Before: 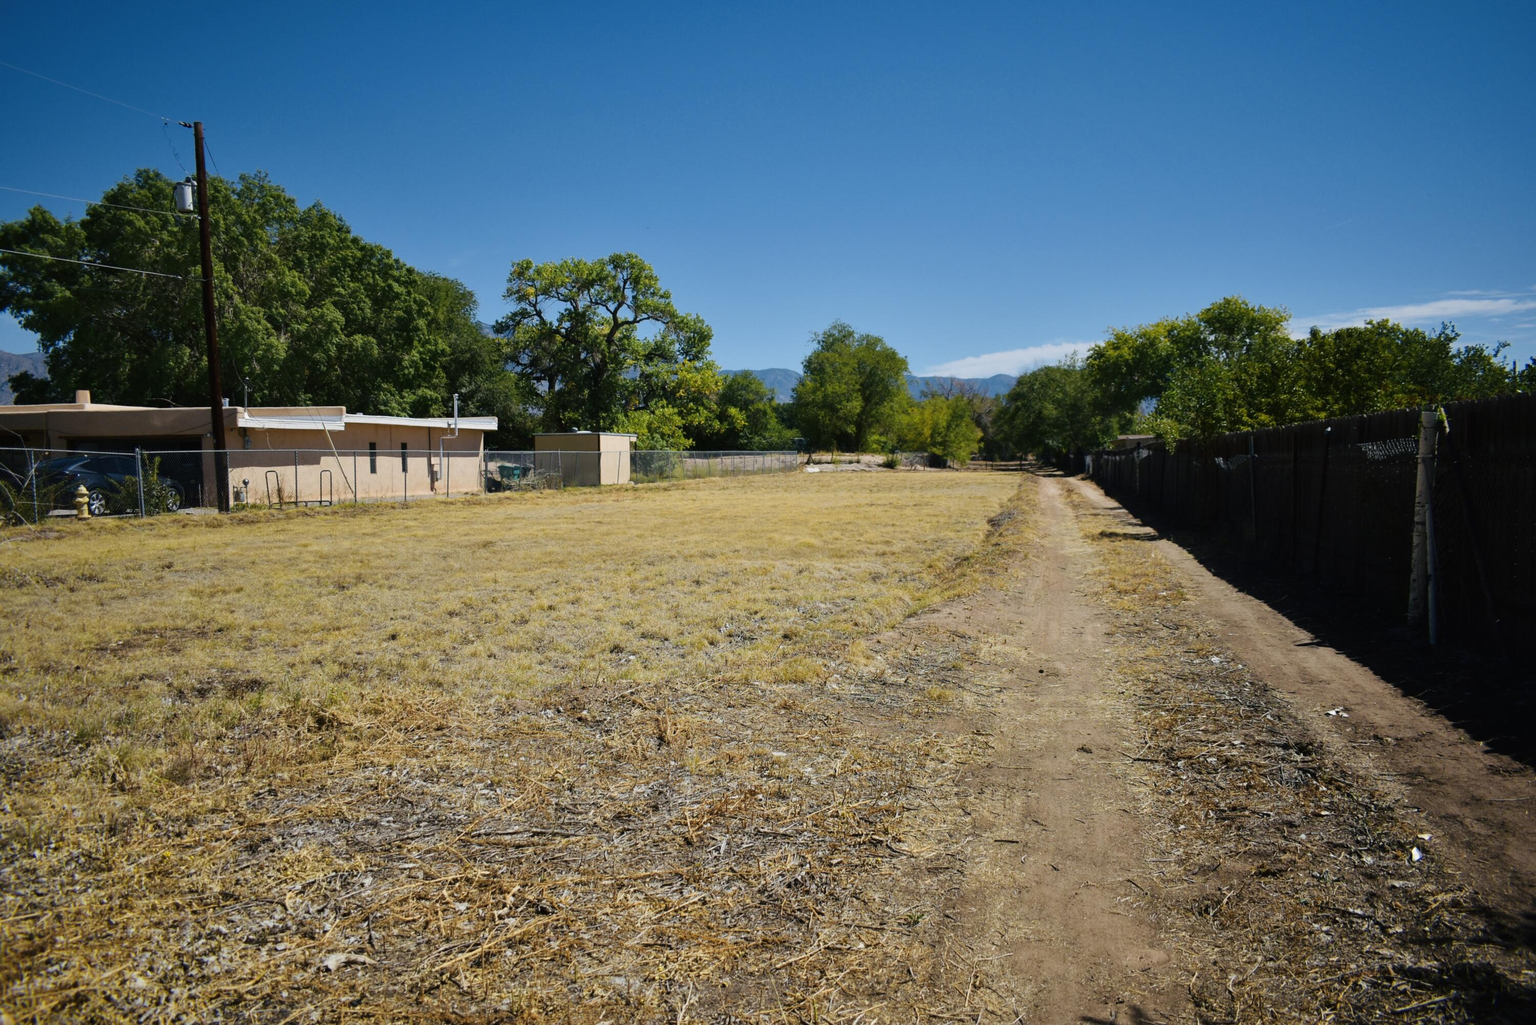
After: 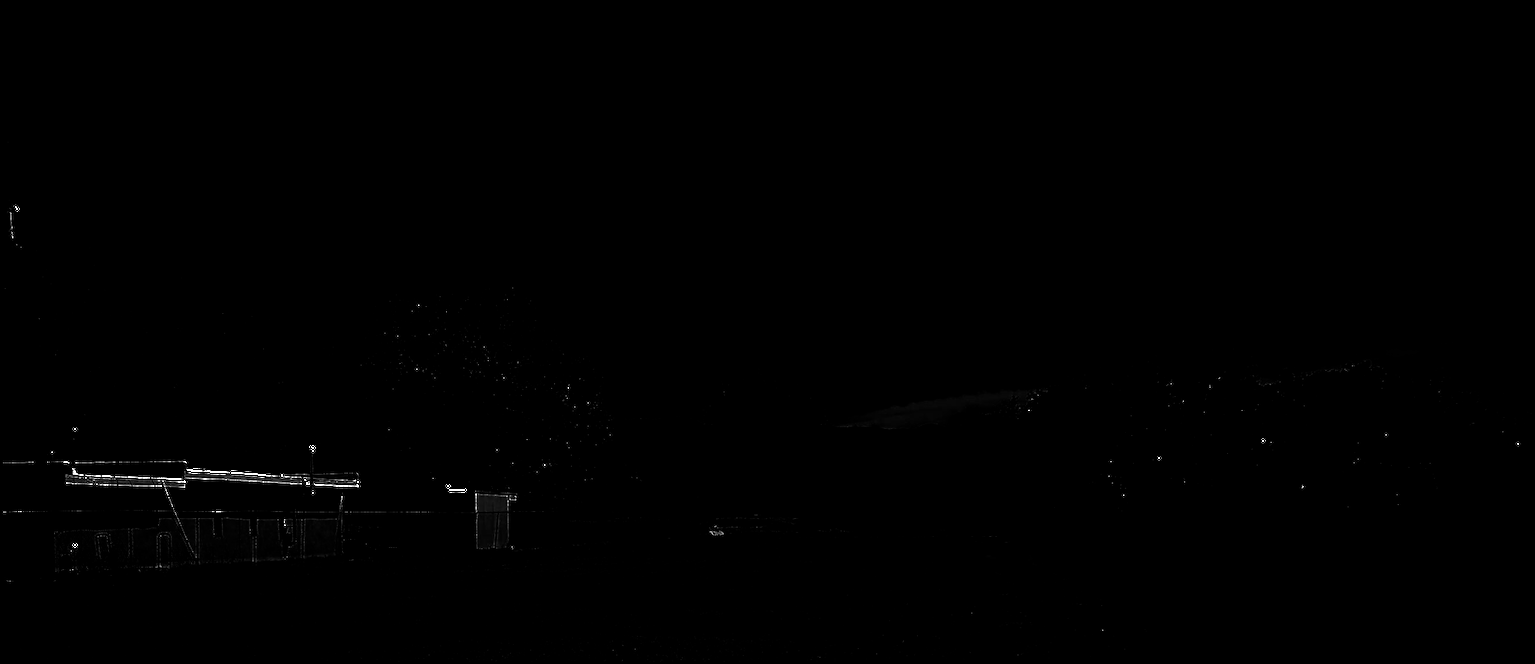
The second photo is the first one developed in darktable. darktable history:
sharpen: amount 0.75
tone equalizer: on, module defaults
levels: levels [0.721, 0.937, 0.997]
monochrome: a -3.63, b -0.465
crop and rotate: left 11.812%, bottom 42.776%
color calibration: x 0.37, y 0.382, temperature 4313.32 K
